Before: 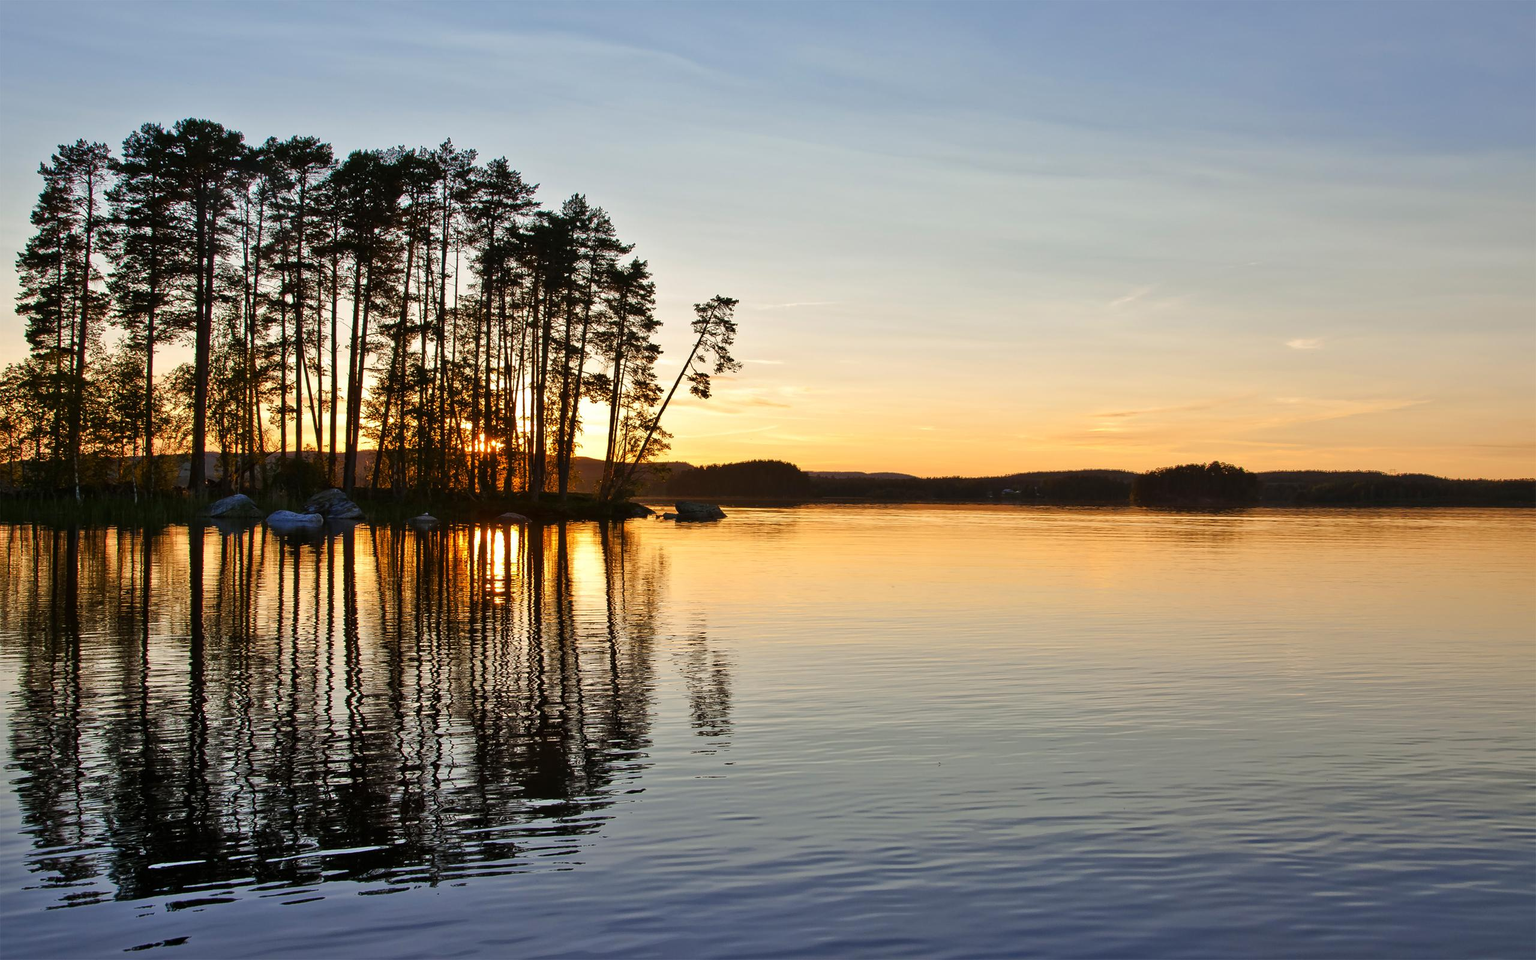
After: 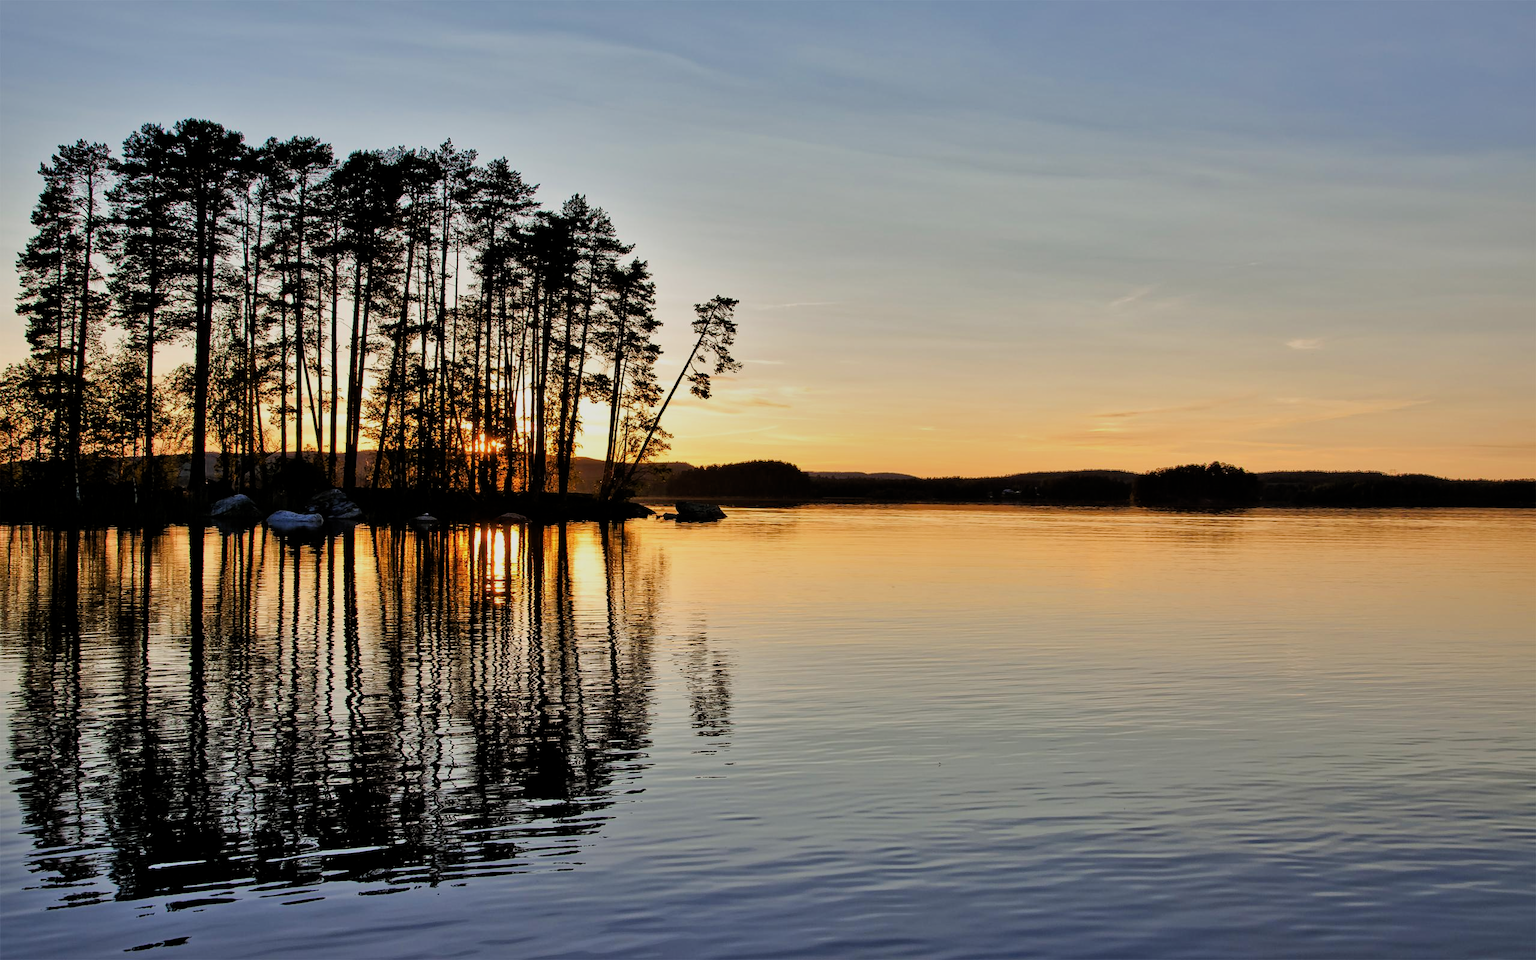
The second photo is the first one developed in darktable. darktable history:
filmic rgb: black relative exposure -7.75 EV, white relative exposure 4.44 EV, target black luminance 0%, hardness 3.76, latitude 50.8%, contrast 1.066, highlights saturation mix 9.95%, shadows ↔ highlights balance -0.241%
shadows and highlights: radius 107.07, shadows 23.66, highlights -57.44, low approximation 0.01, soften with gaussian
